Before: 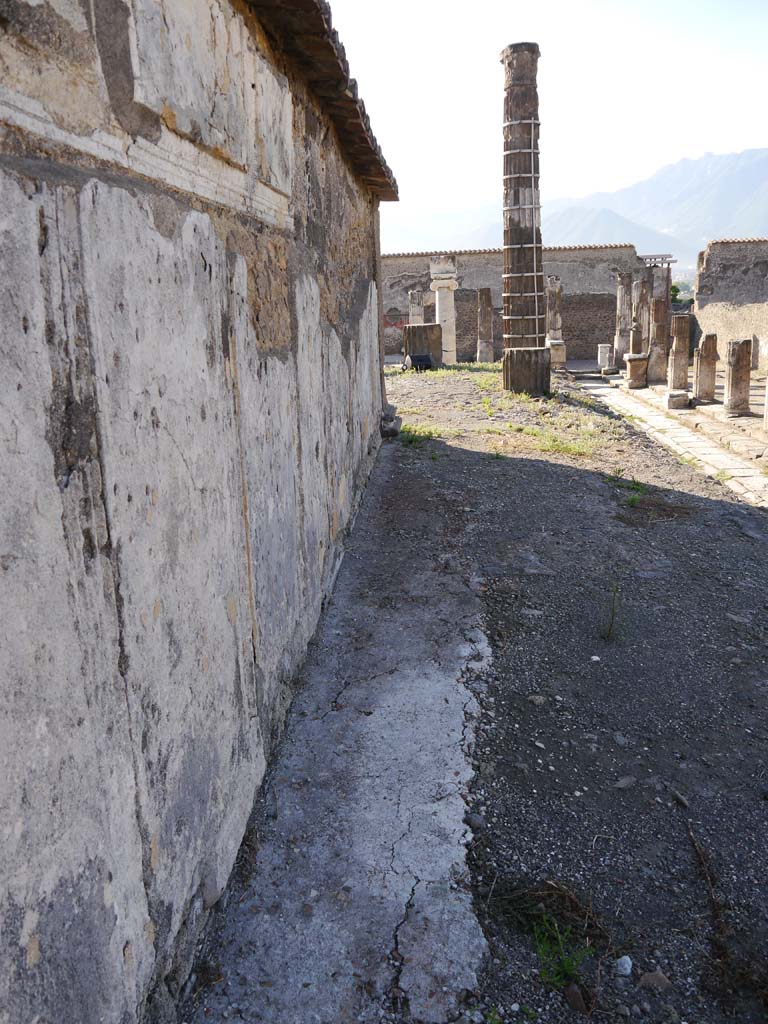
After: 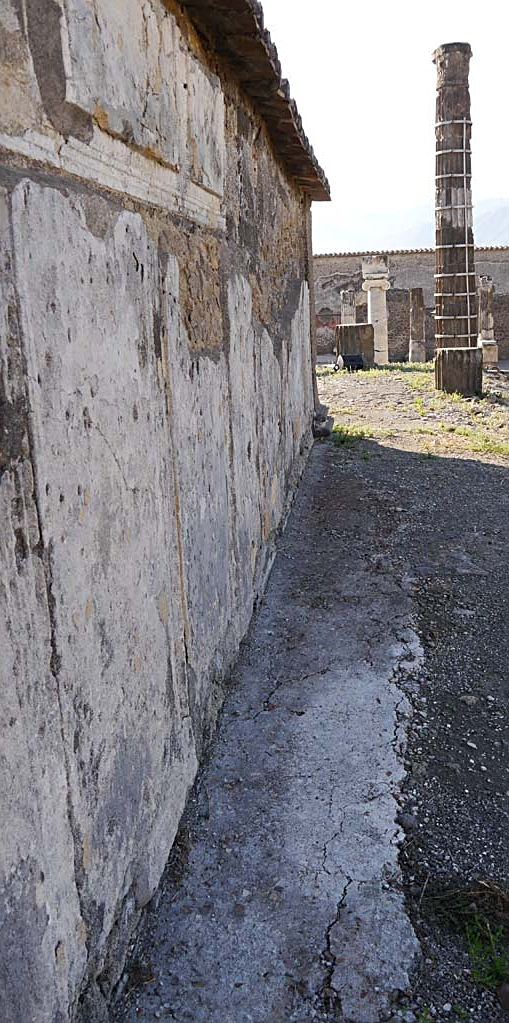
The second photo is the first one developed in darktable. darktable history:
sharpen: on, module defaults
crop and rotate: left 8.891%, right 24.83%
